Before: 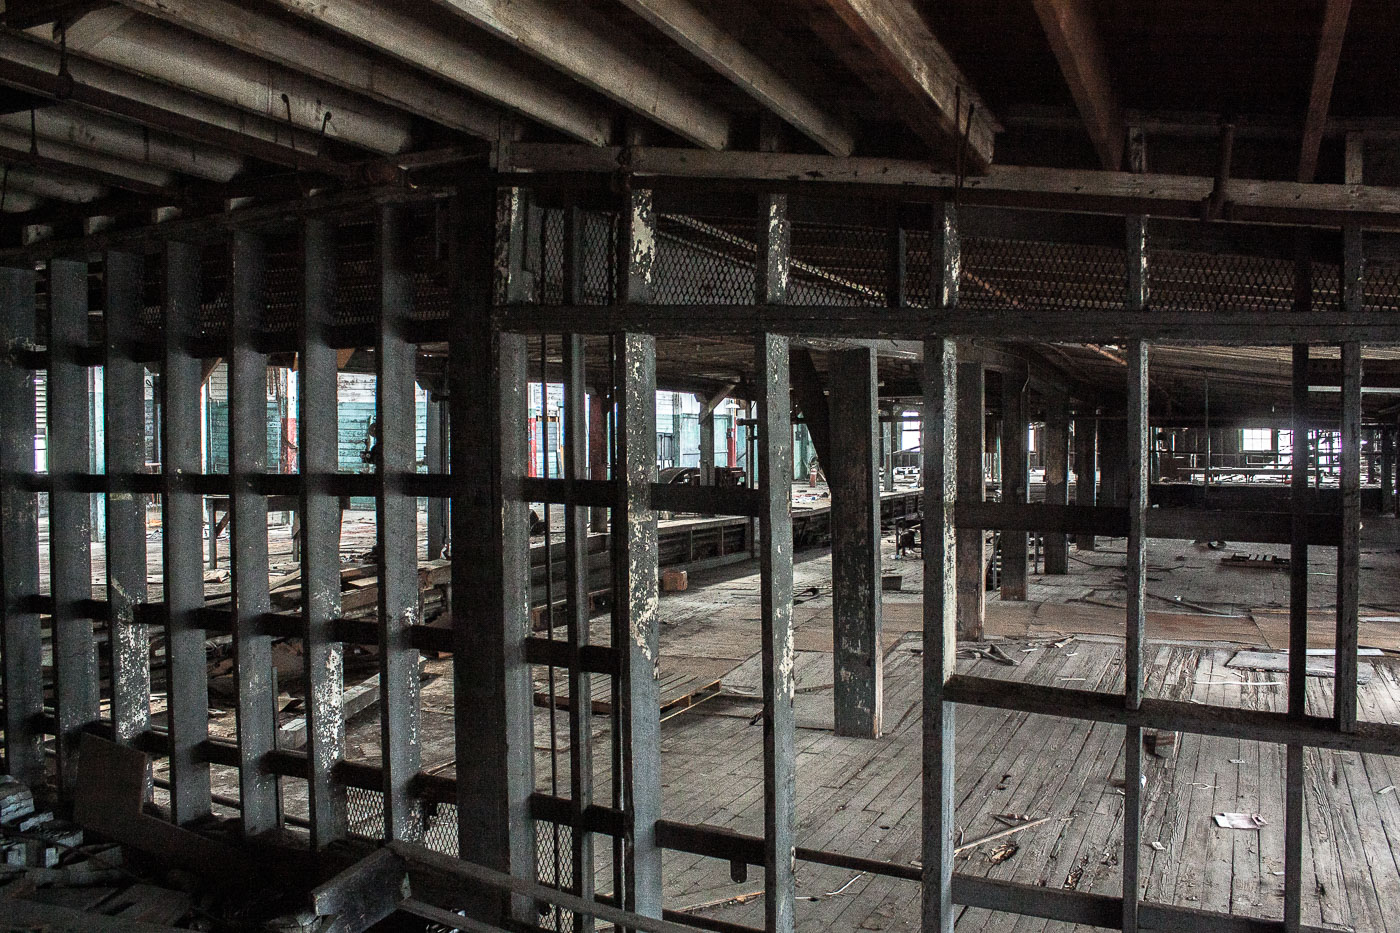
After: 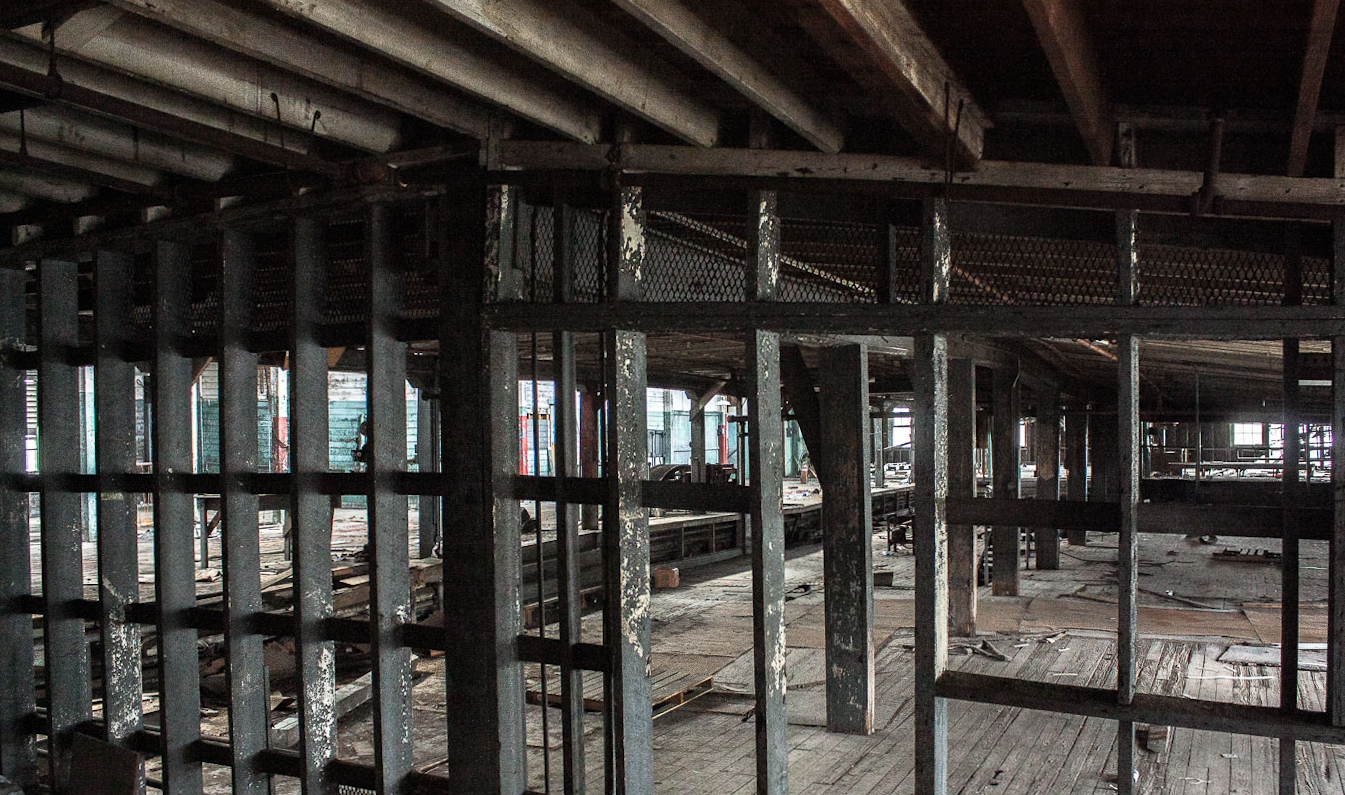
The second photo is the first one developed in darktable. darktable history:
crop and rotate: angle 0.271°, left 0.364%, right 2.831%, bottom 14.126%
